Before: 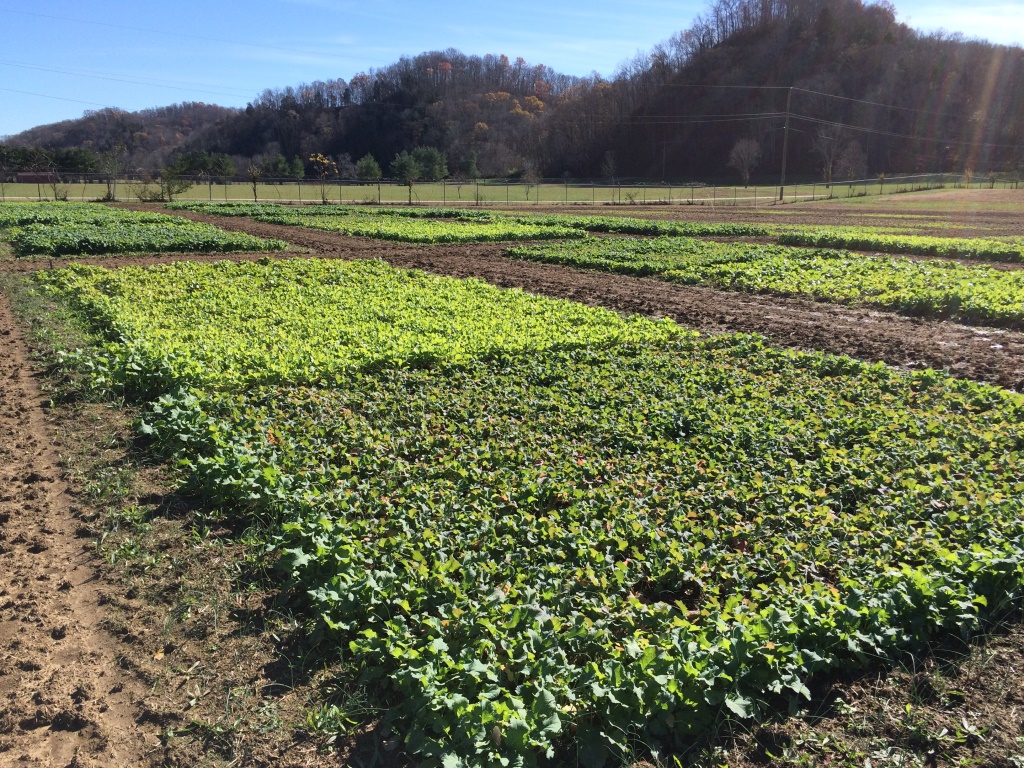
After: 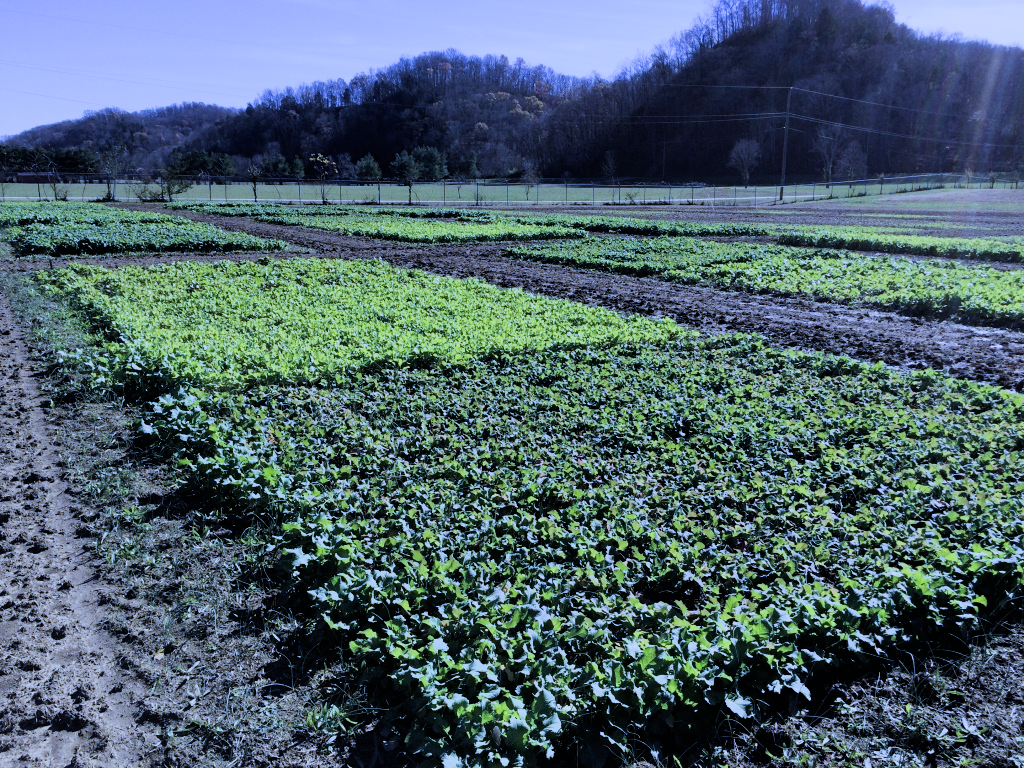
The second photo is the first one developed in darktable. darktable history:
filmic rgb: black relative exposure -5 EV, hardness 2.88, contrast 1.3, highlights saturation mix -30%
white balance: red 0.766, blue 1.537
